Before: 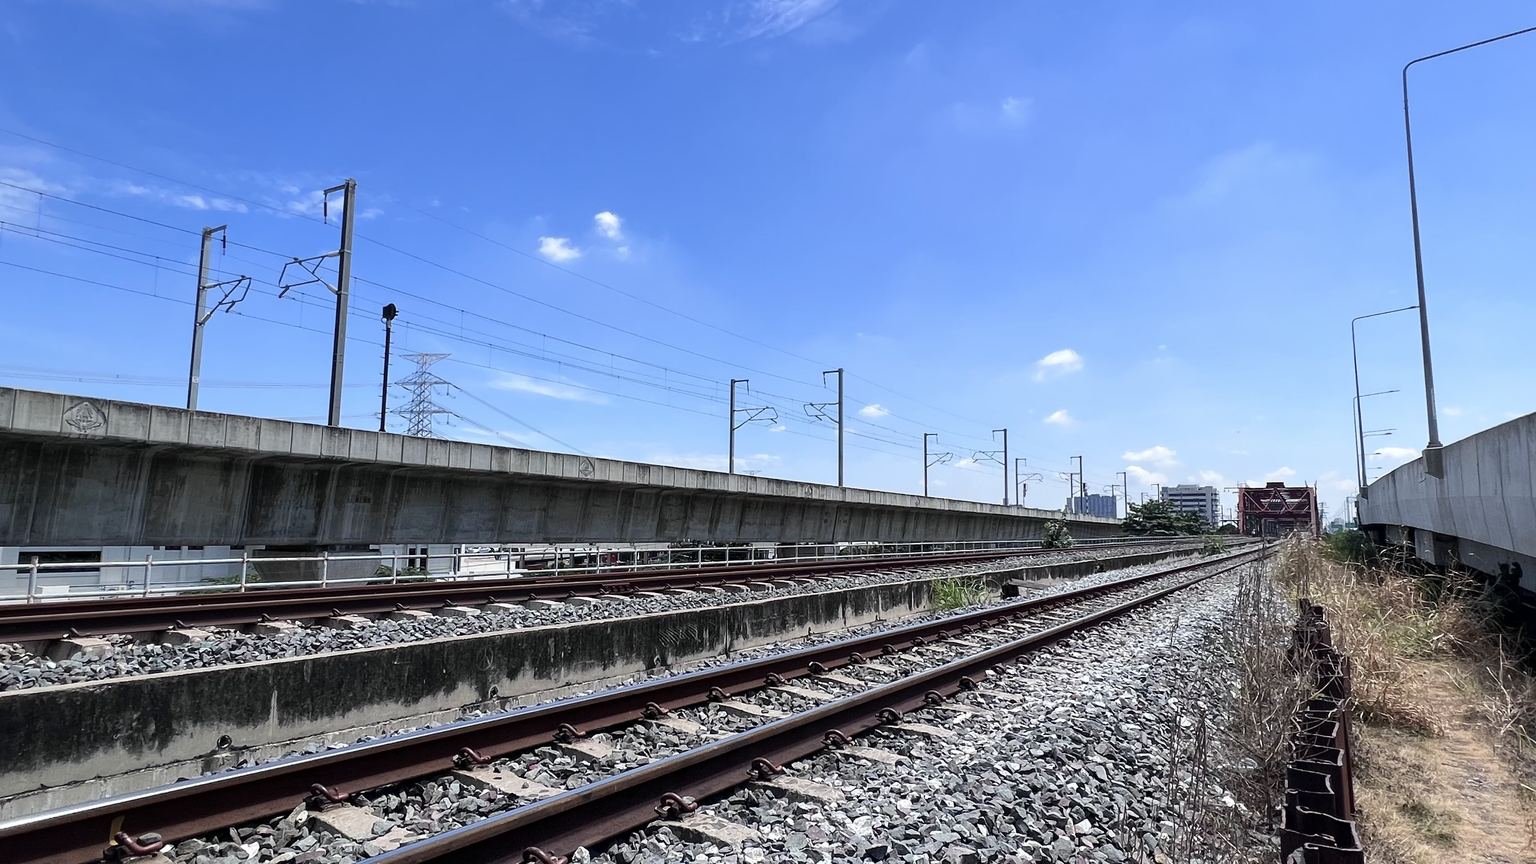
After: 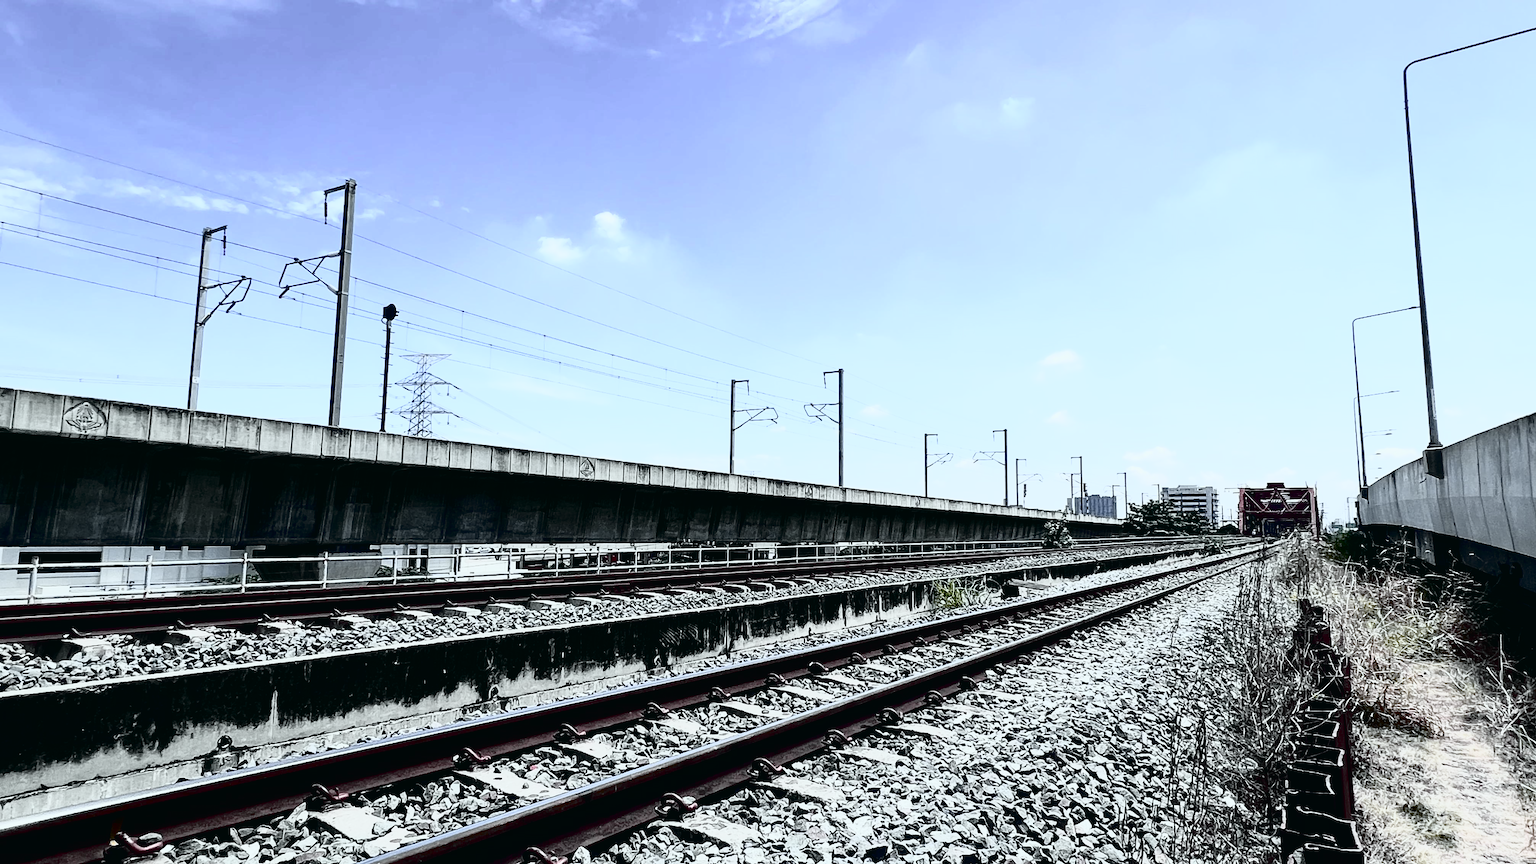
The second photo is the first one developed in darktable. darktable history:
exposure: black level correction 0.025, exposure 0.182 EV, compensate highlight preservation false
tone curve: curves: ch0 [(0, 0.015) (0.091, 0.055) (0.184, 0.159) (0.304, 0.382) (0.492, 0.579) (0.628, 0.755) (0.832, 0.932) (0.984, 0.963)]; ch1 [(0, 0) (0.34, 0.235) (0.46, 0.46) (0.515, 0.502) (0.553, 0.567) (0.764, 0.815) (1, 1)]; ch2 [(0, 0) (0.44, 0.458) (0.479, 0.492) (0.524, 0.507) (0.557, 0.567) (0.673, 0.699) (1, 1)], color space Lab, independent channels, preserve colors none
white balance: red 0.967, blue 1.049
contrast brightness saturation: contrast 0.25, saturation -0.31
